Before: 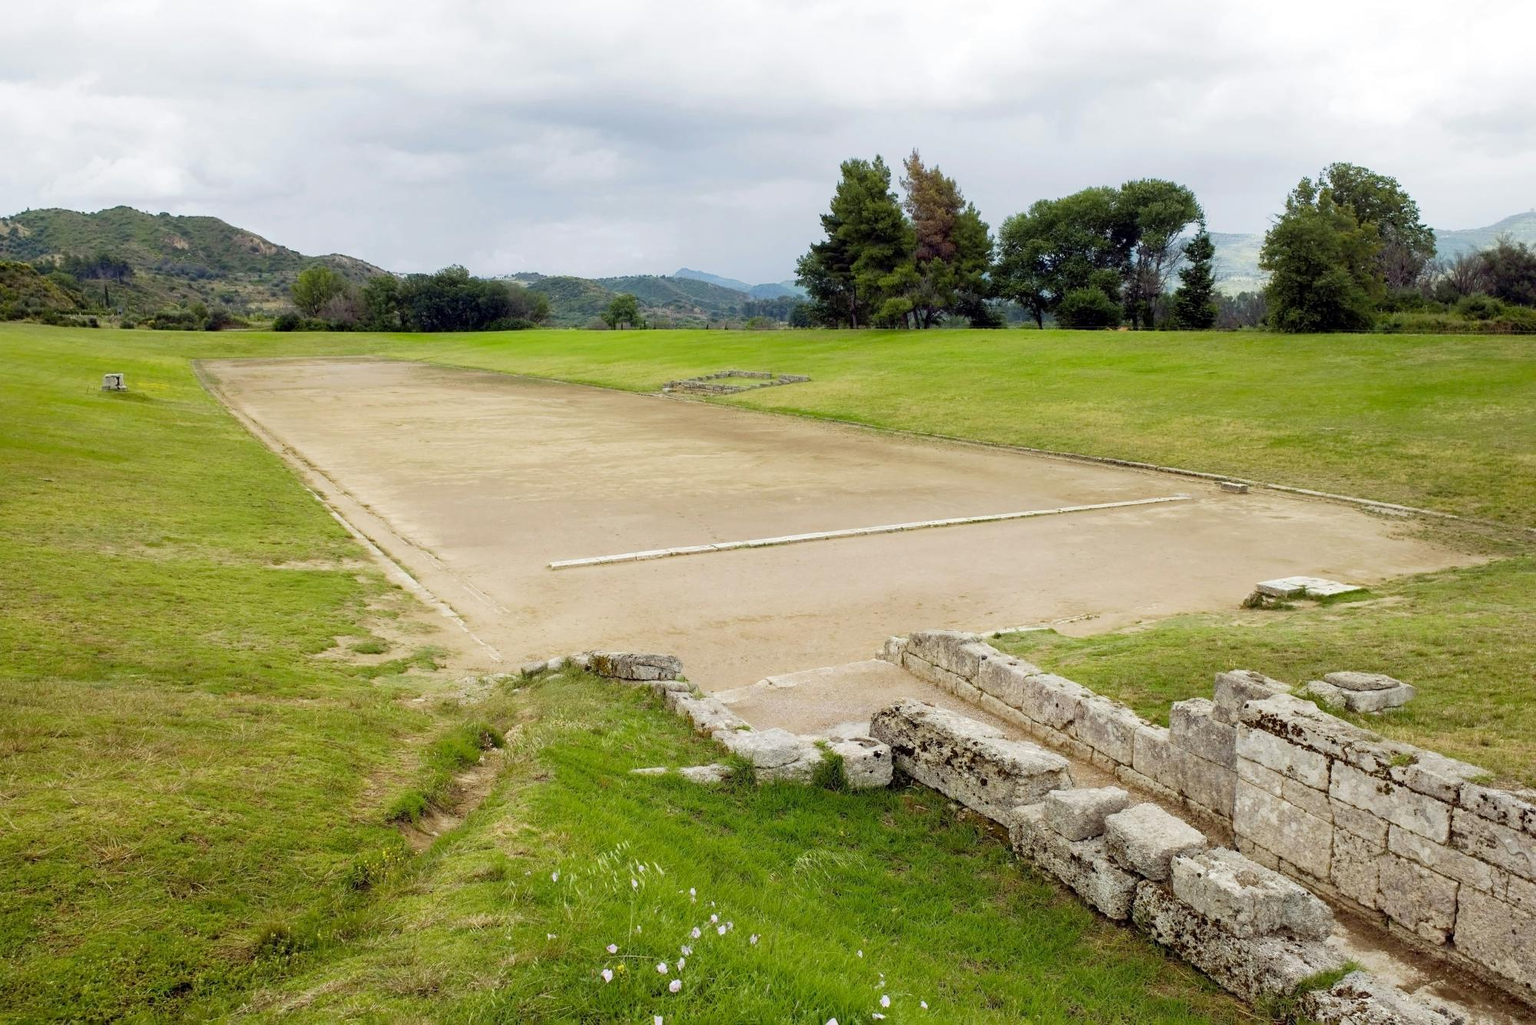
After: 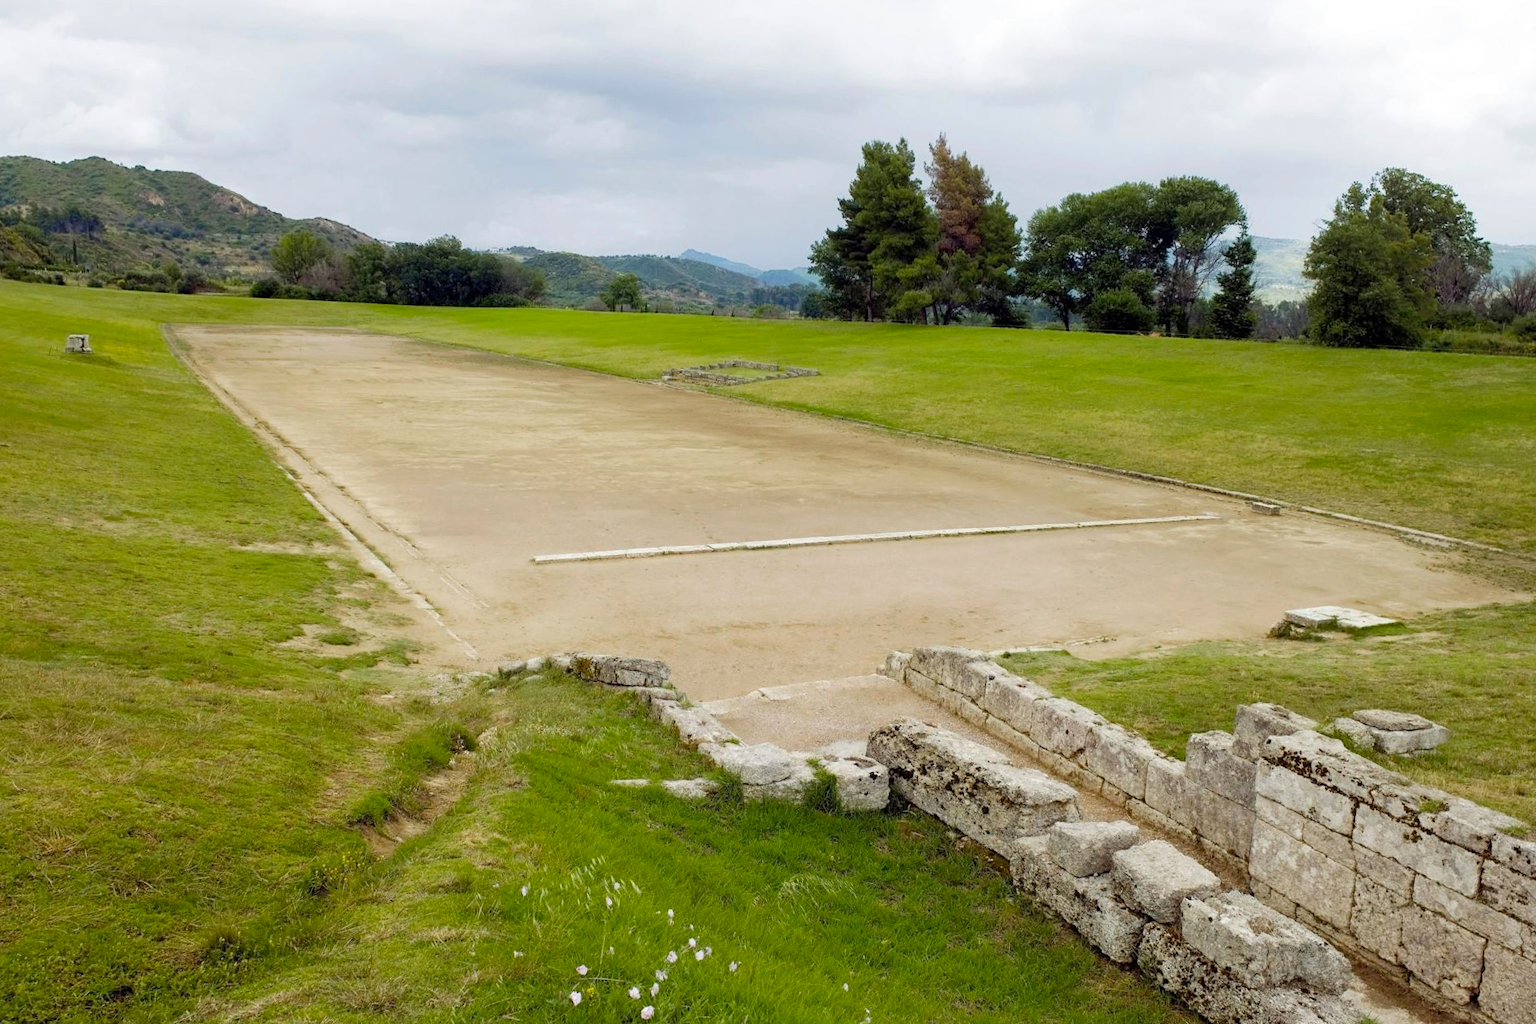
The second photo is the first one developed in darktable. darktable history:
crop and rotate: angle -2.53°
color balance rgb: perceptual saturation grading › global saturation 19.626%
color zones: curves: ch0 [(0, 0.5) (0.143, 0.5) (0.286, 0.456) (0.429, 0.5) (0.571, 0.5) (0.714, 0.5) (0.857, 0.5) (1, 0.5)]; ch1 [(0, 0.5) (0.143, 0.5) (0.286, 0.422) (0.429, 0.5) (0.571, 0.5) (0.714, 0.5) (0.857, 0.5) (1, 0.5)]
